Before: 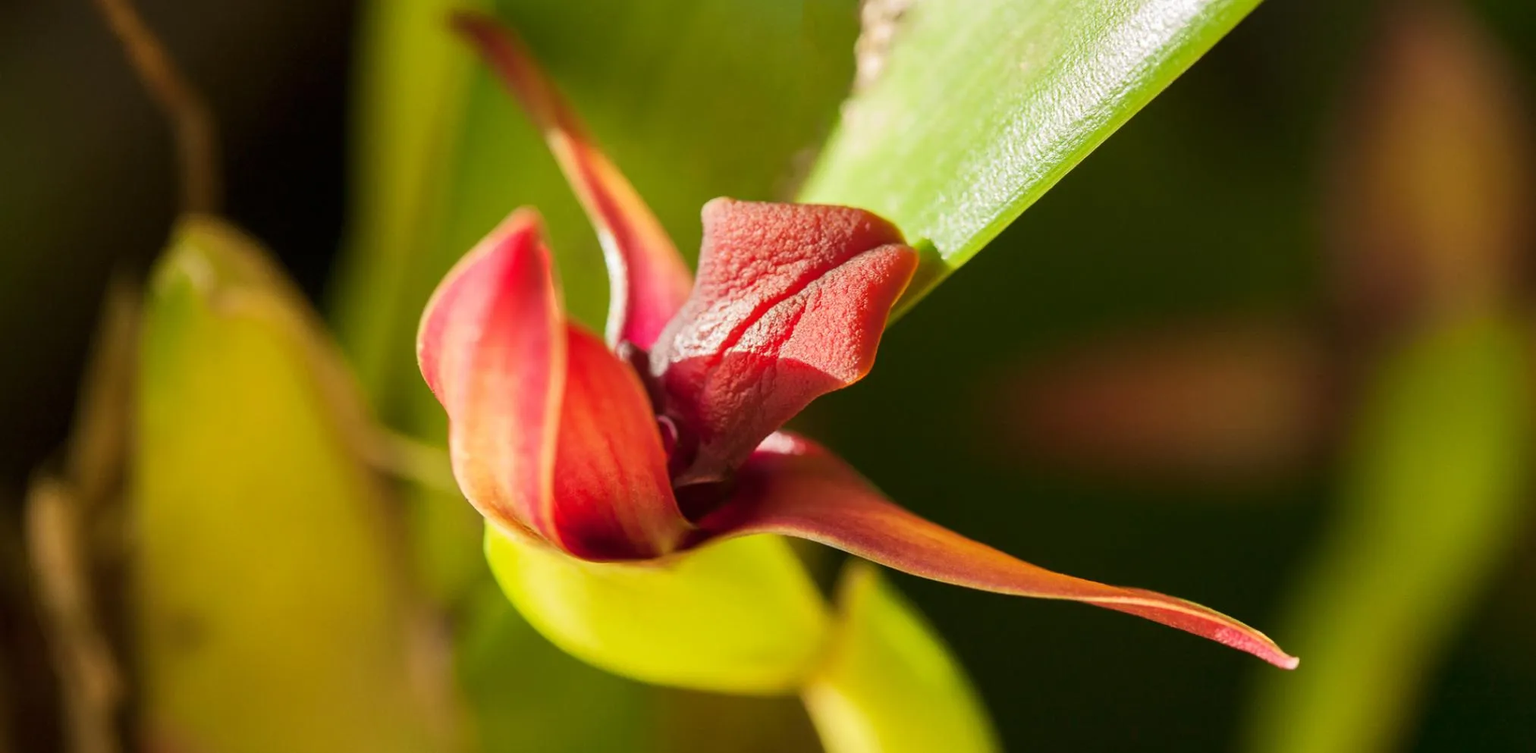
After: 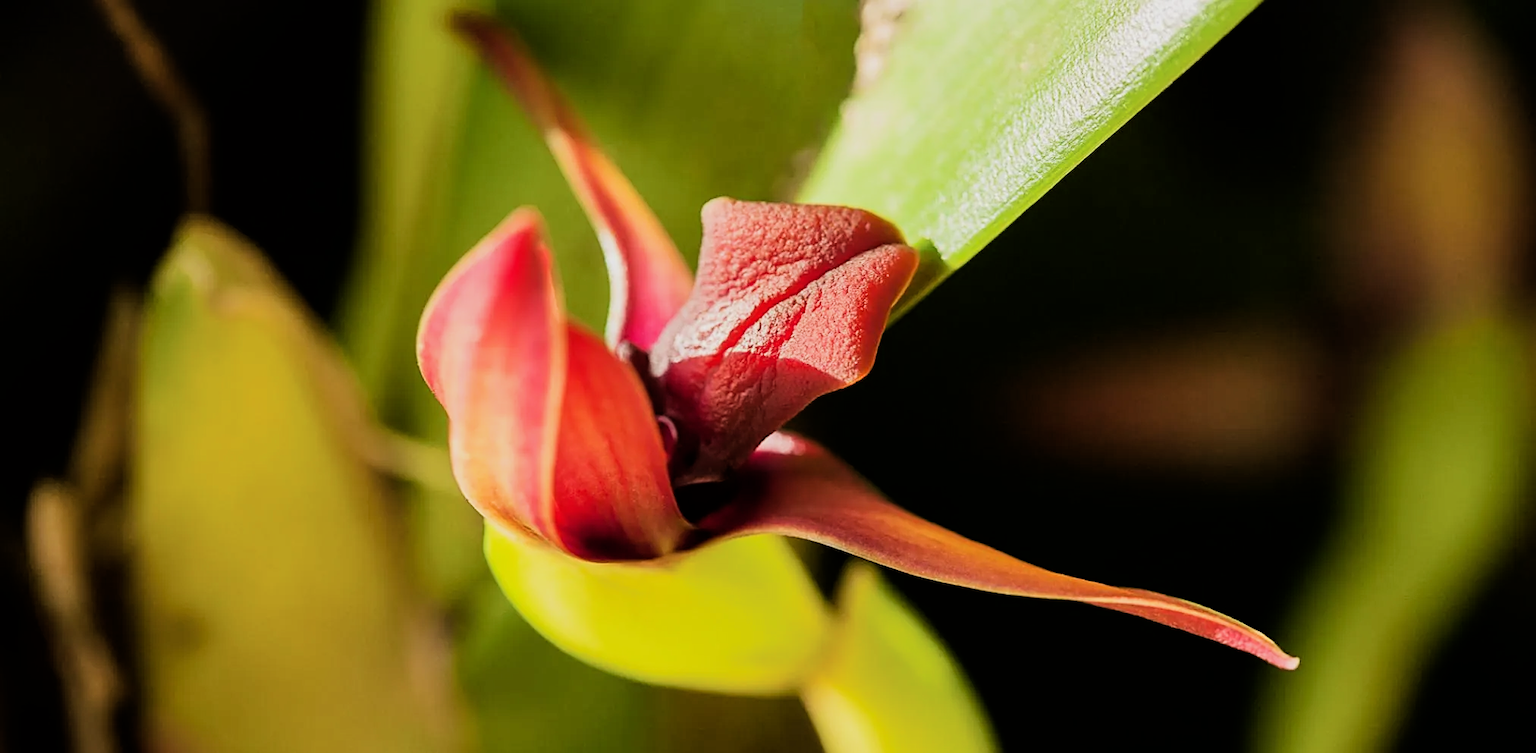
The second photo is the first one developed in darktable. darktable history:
filmic rgb: black relative exposure -5 EV, hardness 2.88, contrast 1.4
sharpen: on, module defaults
